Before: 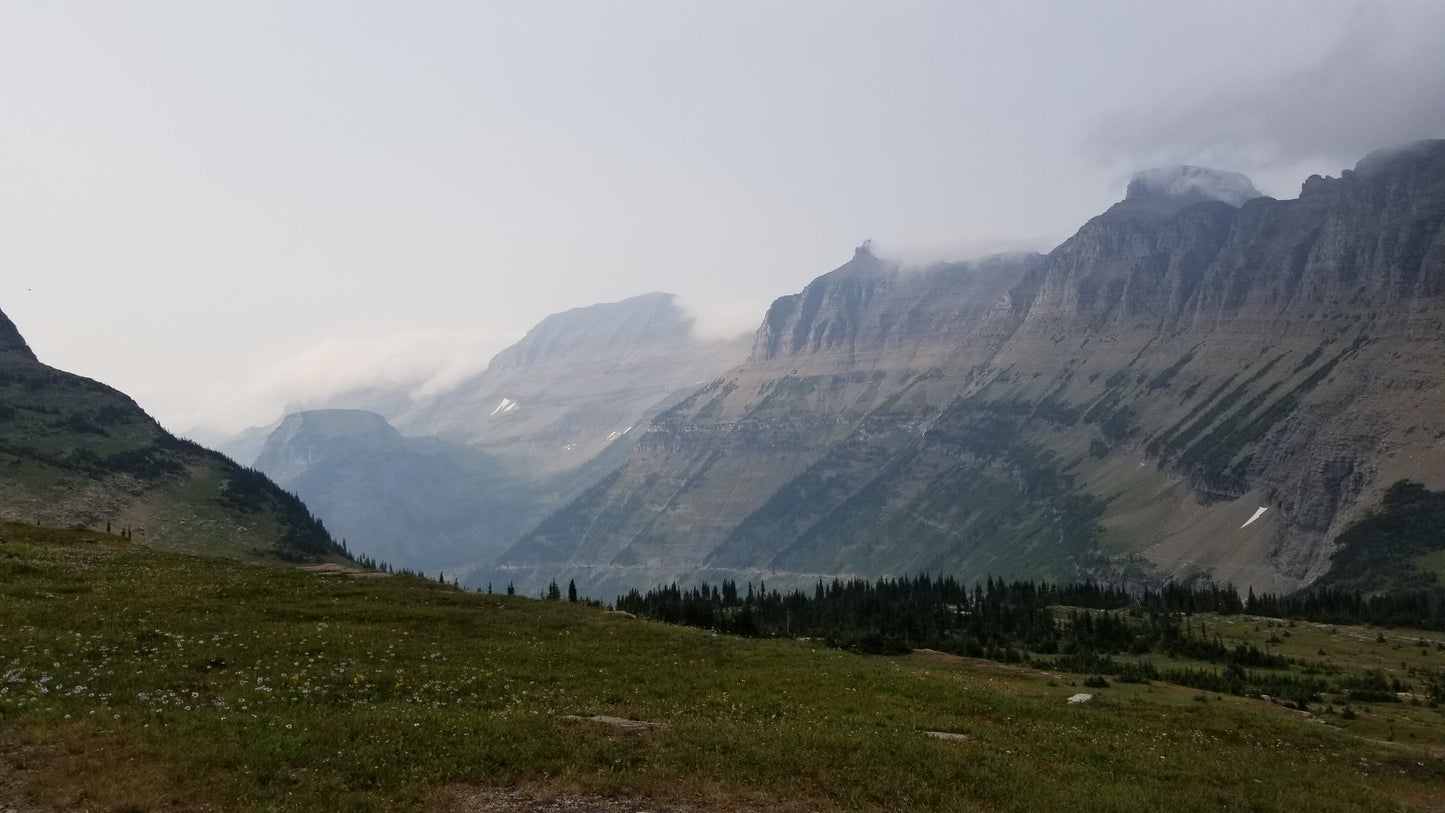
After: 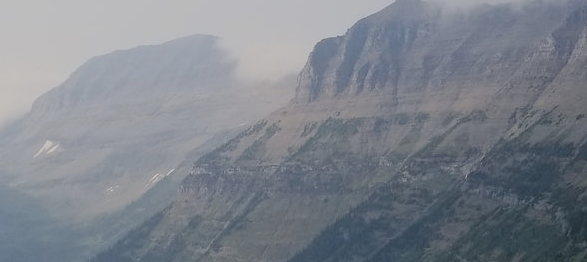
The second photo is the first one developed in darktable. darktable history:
crop: left 31.64%, top 31.741%, right 27.696%, bottom 35.985%
filmic rgb: black relative exposure -7.65 EV, white relative exposure 4.56 EV, hardness 3.61, contrast 0.998, color science v5 (2021), iterations of high-quality reconstruction 10, contrast in shadows safe, contrast in highlights safe
tone curve: curves: ch0 [(0, 0) (0.058, 0.037) (0.214, 0.183) (0.304, 0.288) (0.561, 0.554) (0.687, 0.677) (0.768, 0.768) (0.858, 0.861) (0.987, 0.945)]; ch1 [(0, 0) (0.172, 0.123) (0.312, 0.296) (0.432, 0.448) (0.471, 0.469) (0.502, 0.5) (0.521, 0.505) (0.565, 0.569) (0.663, 0.663) (0.703, 0.721) (0.857, 0.917) (1, 1)]; ch2 [(0, 0) (0.411, 0.424) (0.485, 0.497) (0.502, 0.5) (0.517, 0.511) (0.556, 0.562) (0.626, 0.594) (0.709, 0.661) (1, 1)], preserve colors none
